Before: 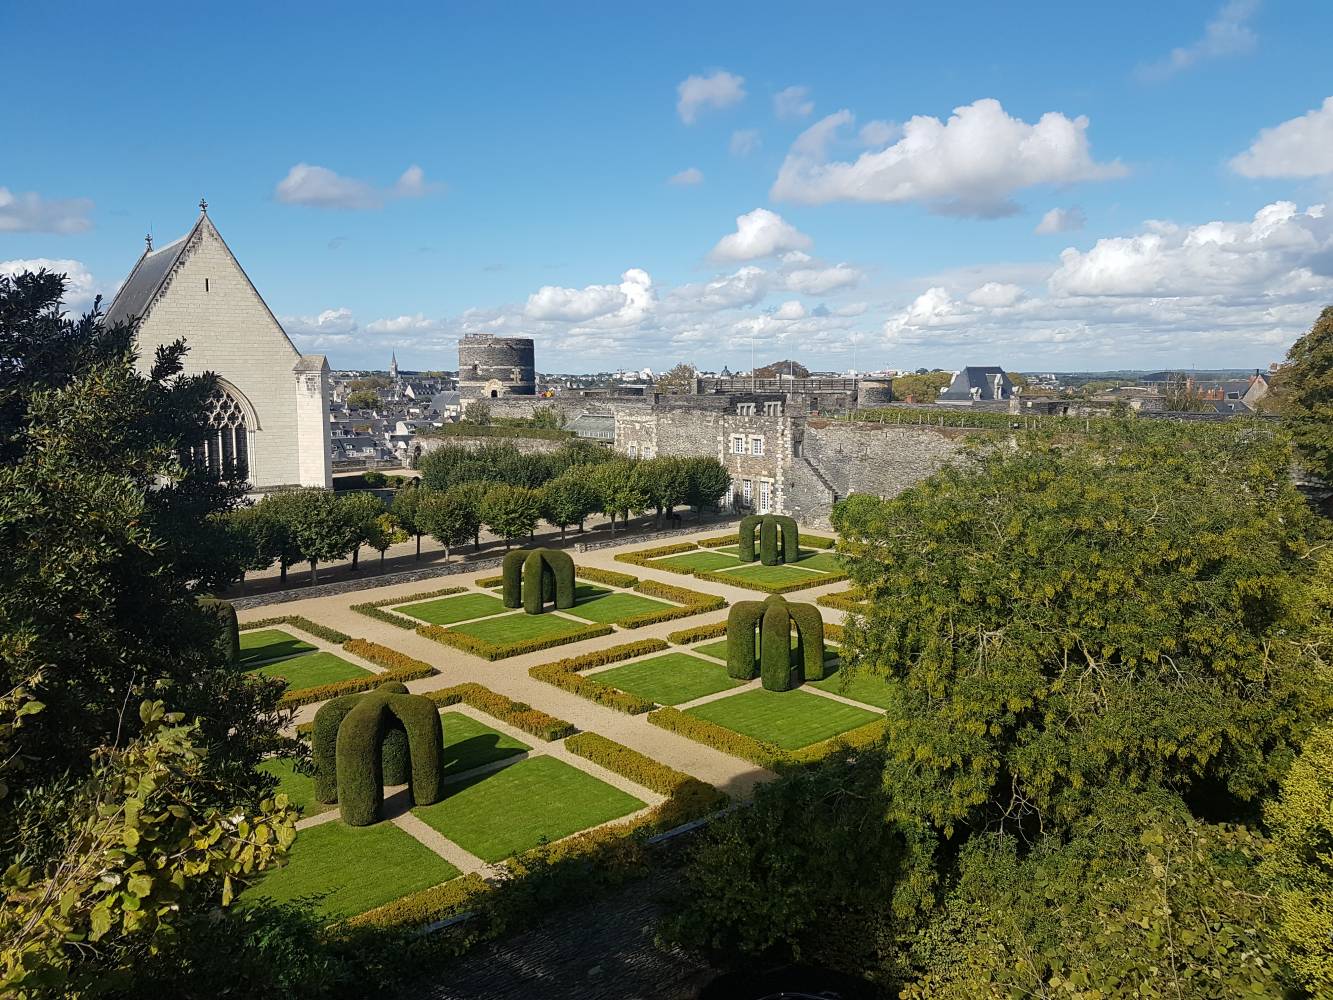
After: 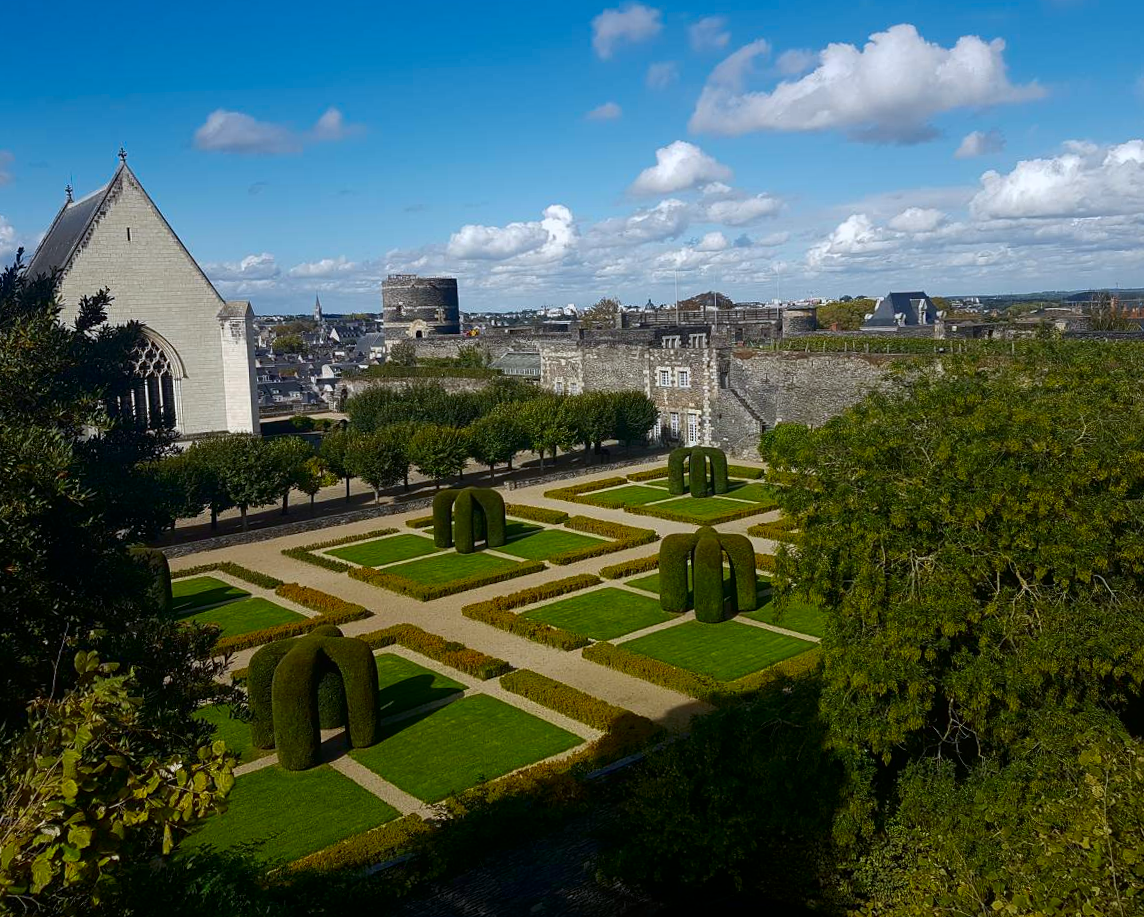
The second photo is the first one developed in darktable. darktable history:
contrast brightness saturation: brightness -0.25, saturation 0.2
rotate and perspective: rotation -1.75°, automatic cropping off
white balance: red 0.98, blue 1.034
crop: left 6.446%, top 8.188%, right 9.538%, bottom 3.548%
contrast equalizer: octaves 7, y [[0.6 ×6], [0.55 ×6], [0 ×6], [0 ×6], [0 ×6]], mix -0.2
